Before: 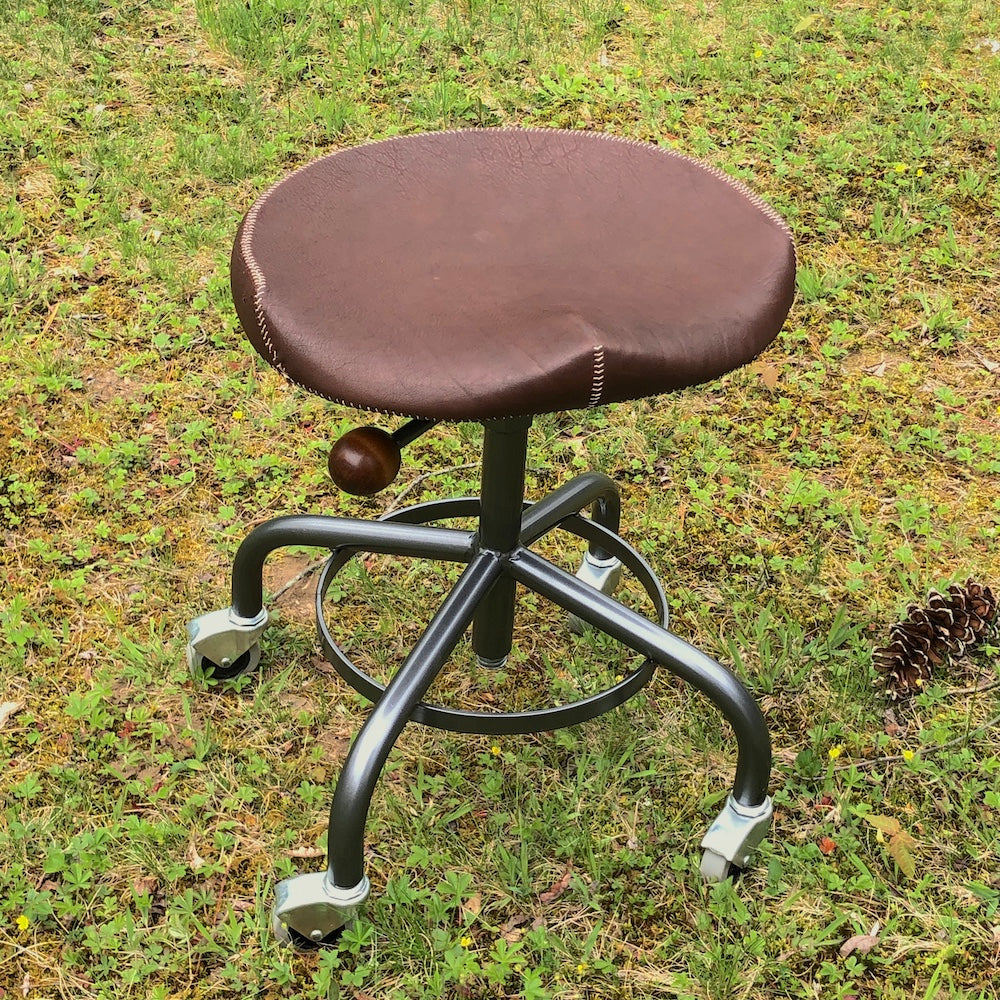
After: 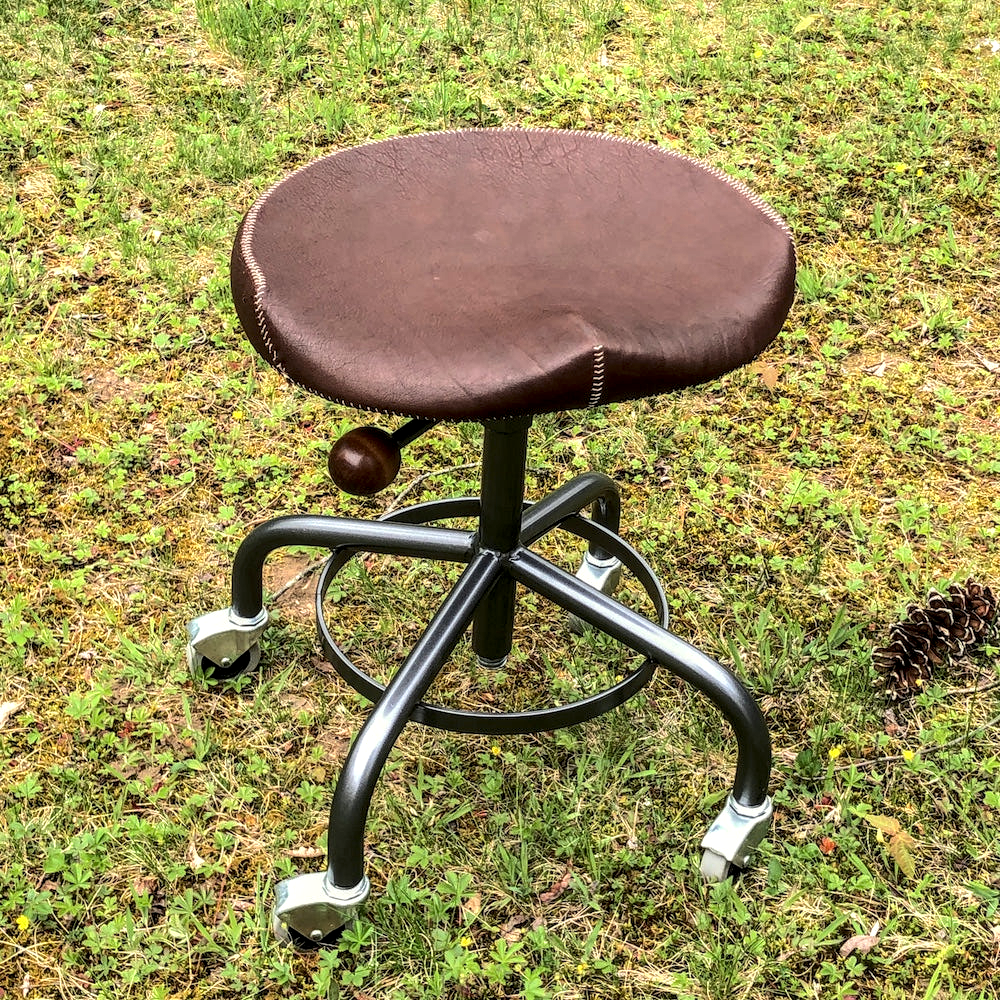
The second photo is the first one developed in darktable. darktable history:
local contrast: detail 150%
levels: mode automatic, black 0.023%, white 99.97%, levels [0.062, 0.494, 0.925]
tone equalizer: -8 EV -0.417 EV, -7 EV -0.389 EV, -6 EV -0.333 EV, -5 EV -0.222 EV, -3 EV 0.222 EV, -2 EV 0.333 EV, -1 EV 0.389 EV, +0 EV 0.417 EV, edges refinement/feathering 500, mask exposure compensation -1.57 EV, preserve details no
